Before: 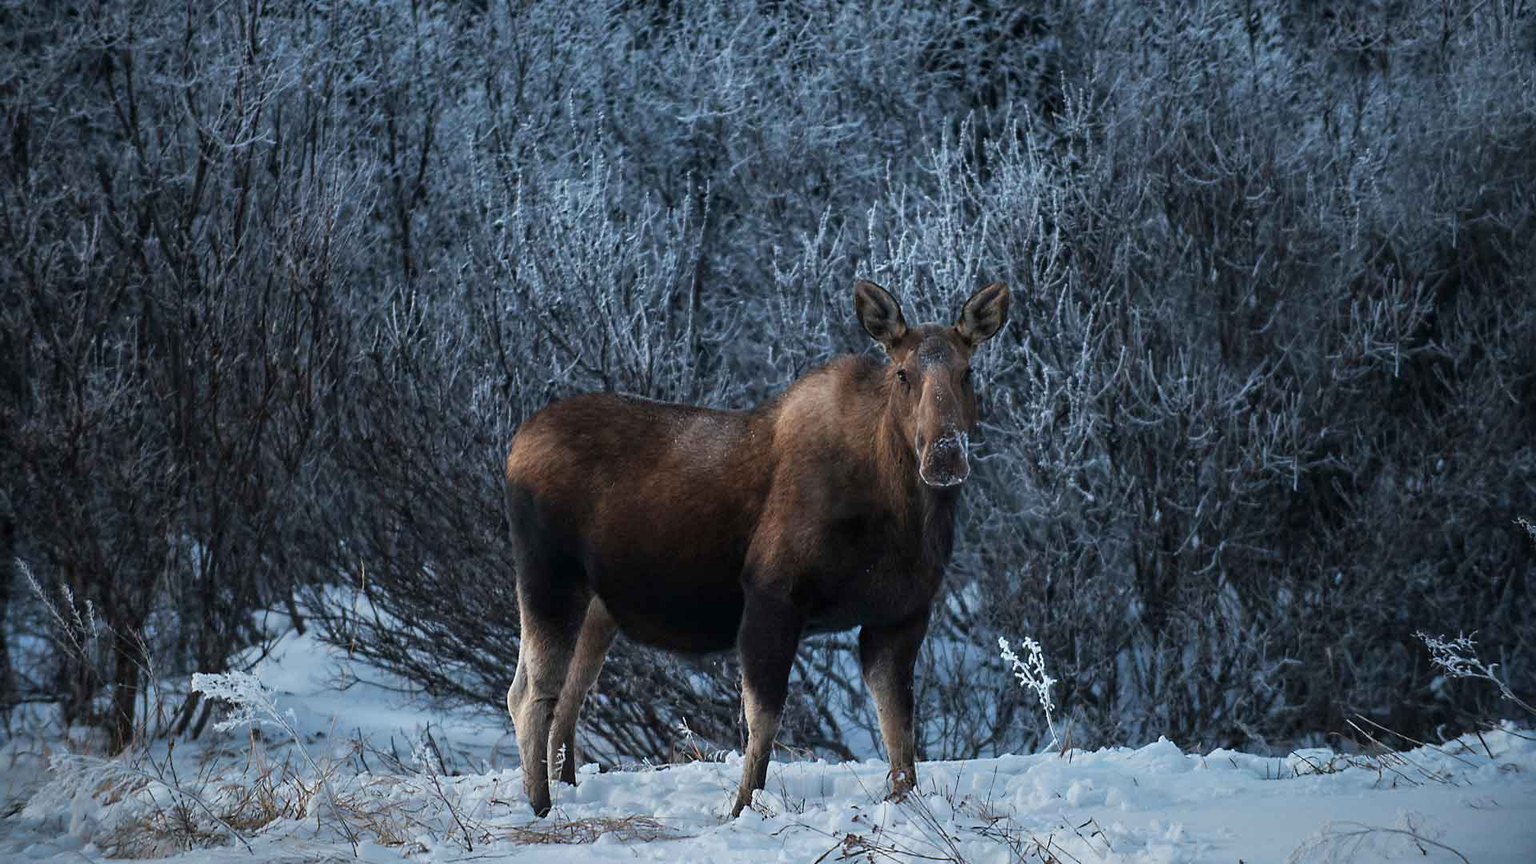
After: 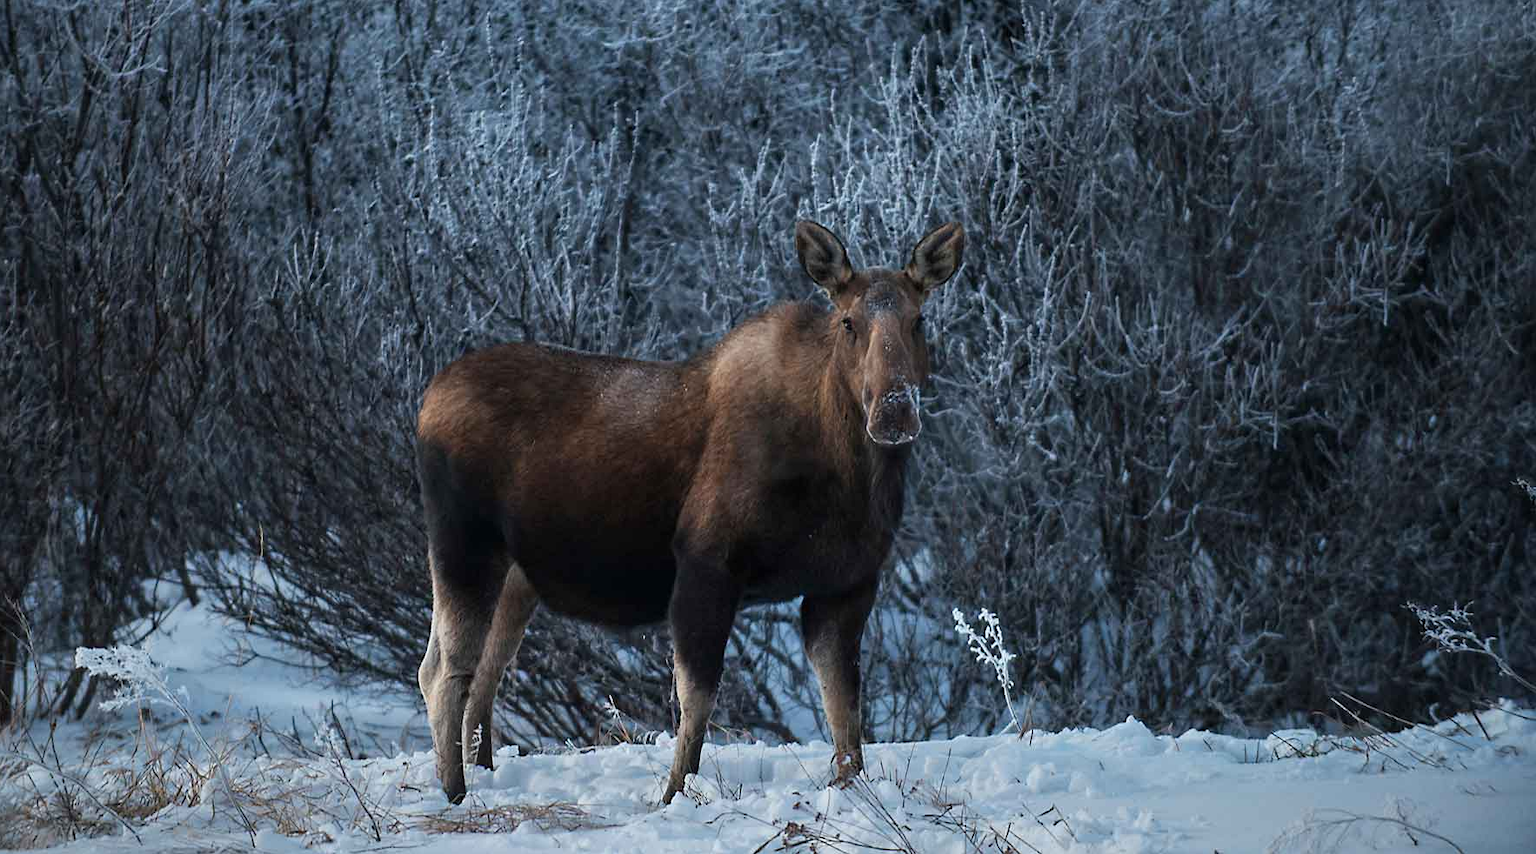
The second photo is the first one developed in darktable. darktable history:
crop and rotate: left 7.998%, top 9.073%
